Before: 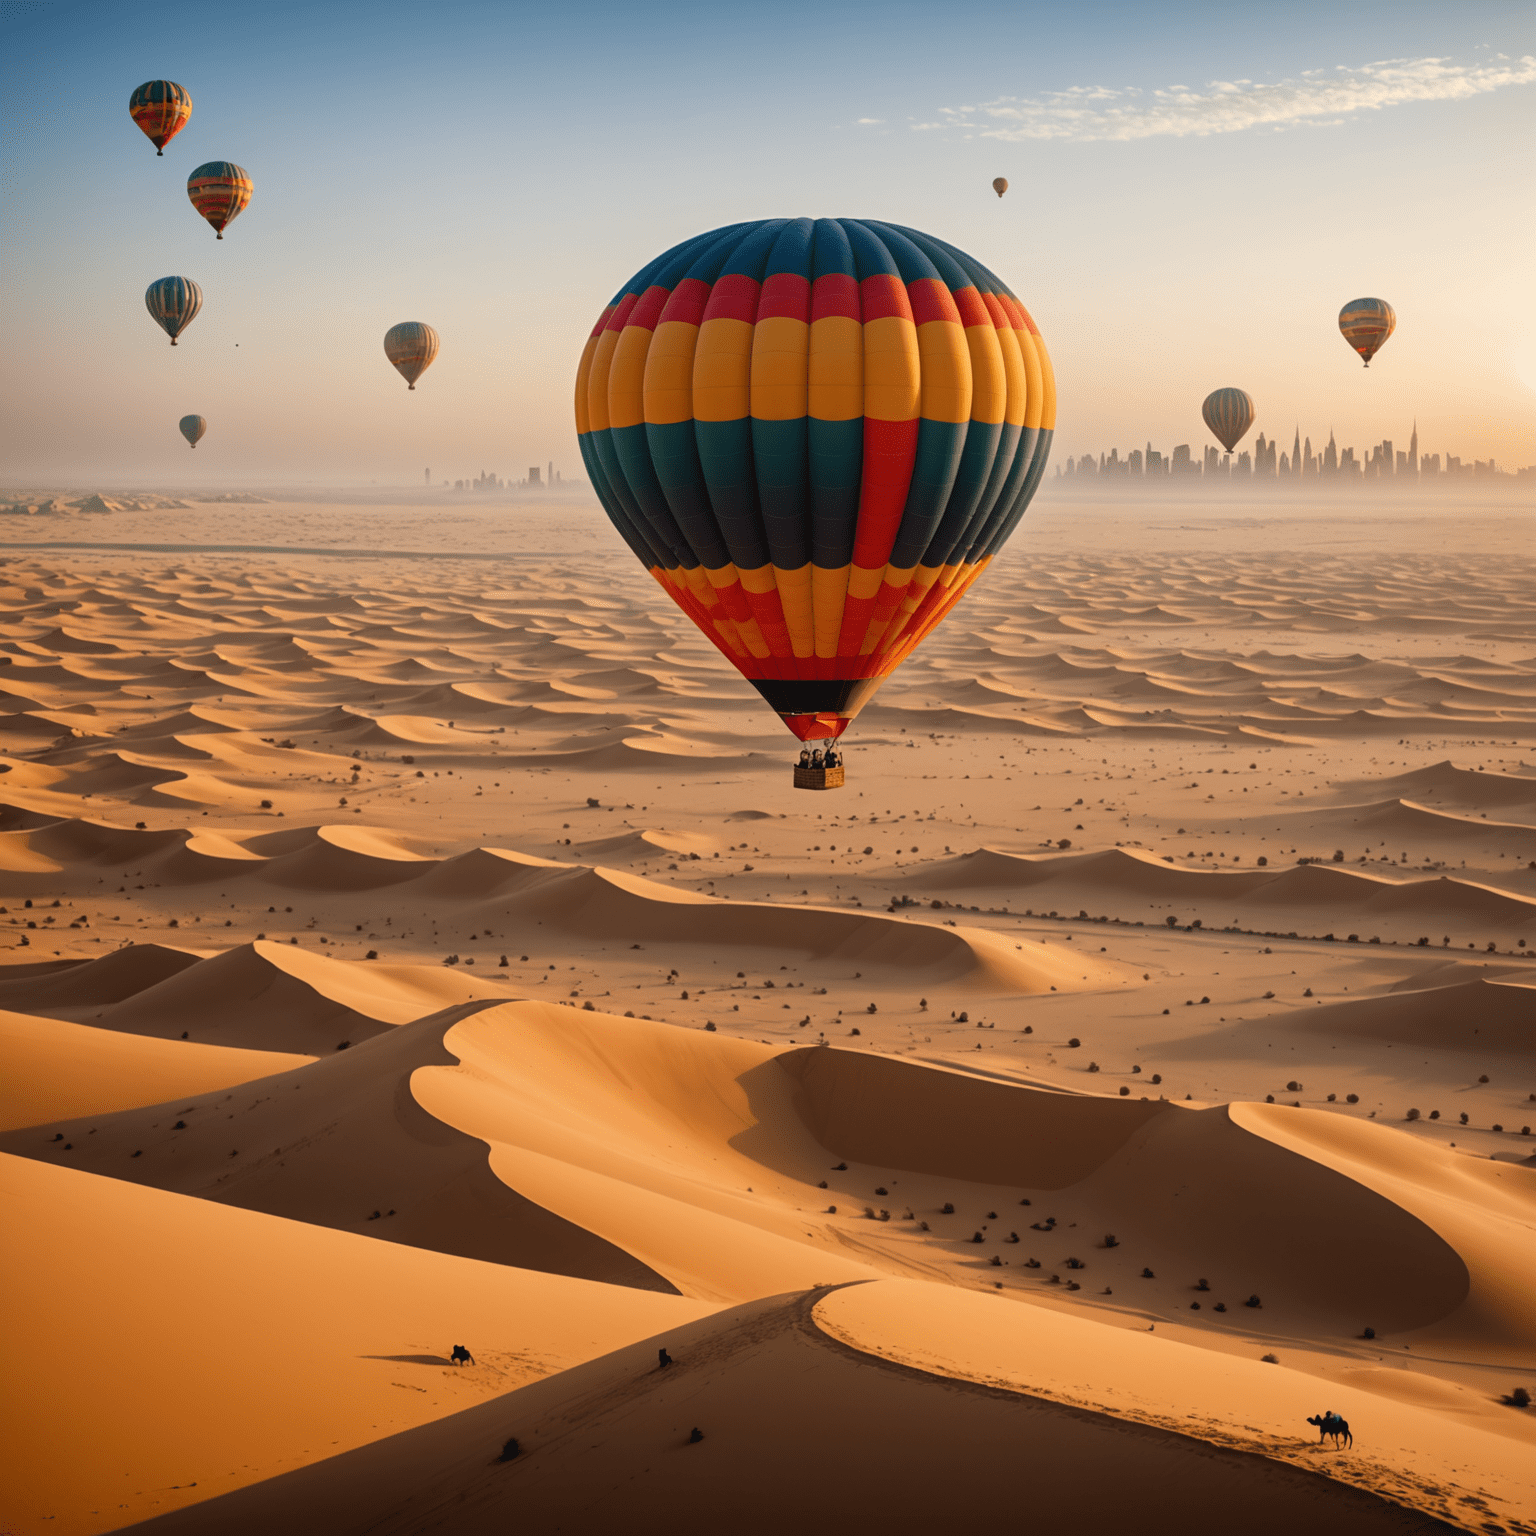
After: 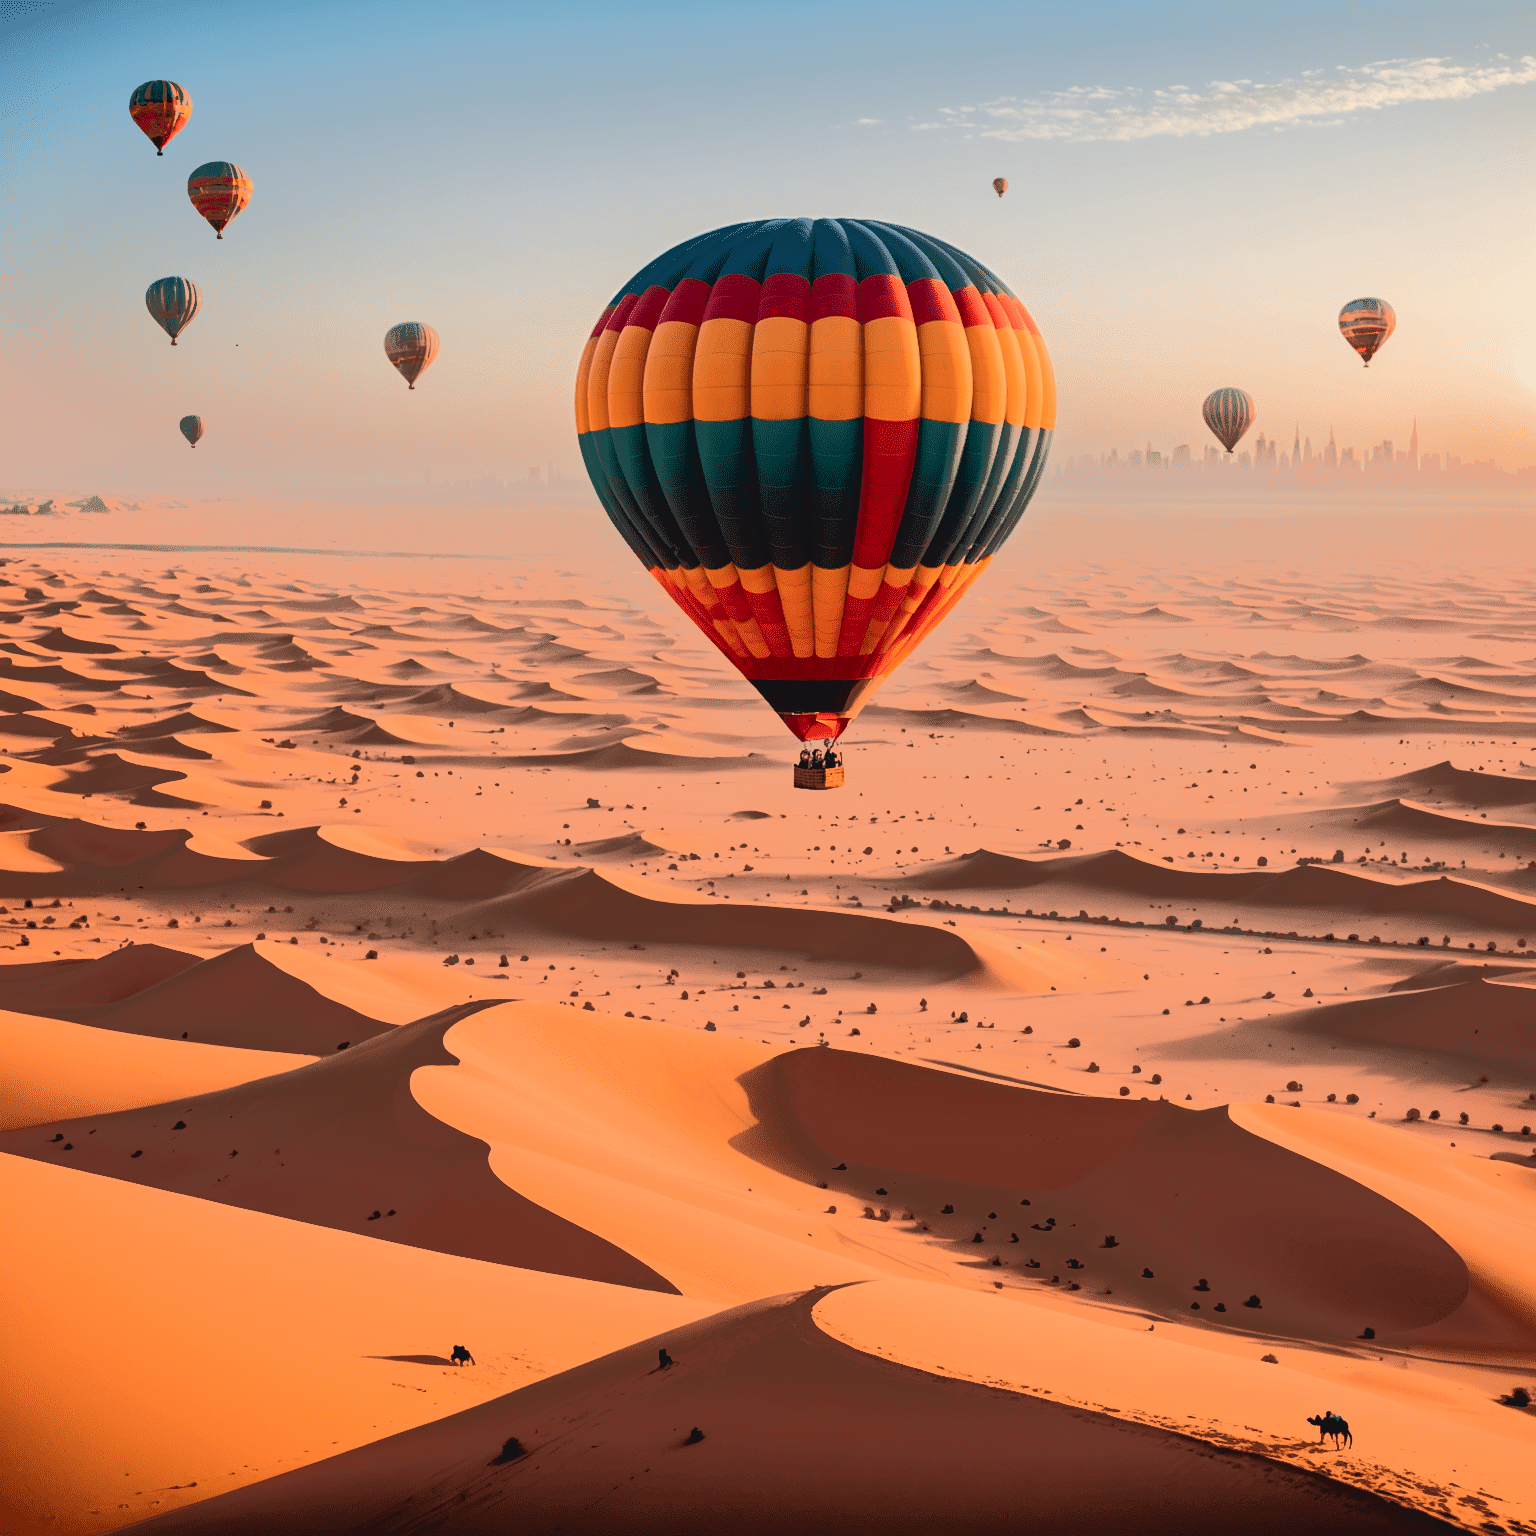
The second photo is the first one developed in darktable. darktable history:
tone curve: curves: ch0 [(0, 0.025) (0.15, 0.143) (0.452, 0.486) (0.751, 0.788) (1, 0.961)]; ch1 [(0, 0) (0.43, 0.408) (0.476, 0.469) (0.497, 0.494) (0.546, 0.571) (0.566, 0.607) (0.62, 0.657) (1, 1)]; ch2 [(0, 0) (0.386, 0.397) (0.505, 0.498) (0.547, 0.546) (0.579, 0.58) (1, 1)], color space Lab, independent channels, preserve colors none
tone equalizer: -7 EV -0.596 EV, -6 EV 1.03 EV, -5 EV -0.486 EV, -4 EV 0.409 EV, -3 EV 0.436 EV, -2 EV 0.177 EV, -1 EV -0.124 EV, +0 EV -0.419 EV, edges refinement/feathering 500, mask exposure compensation -1.57 EV, preserve details no
